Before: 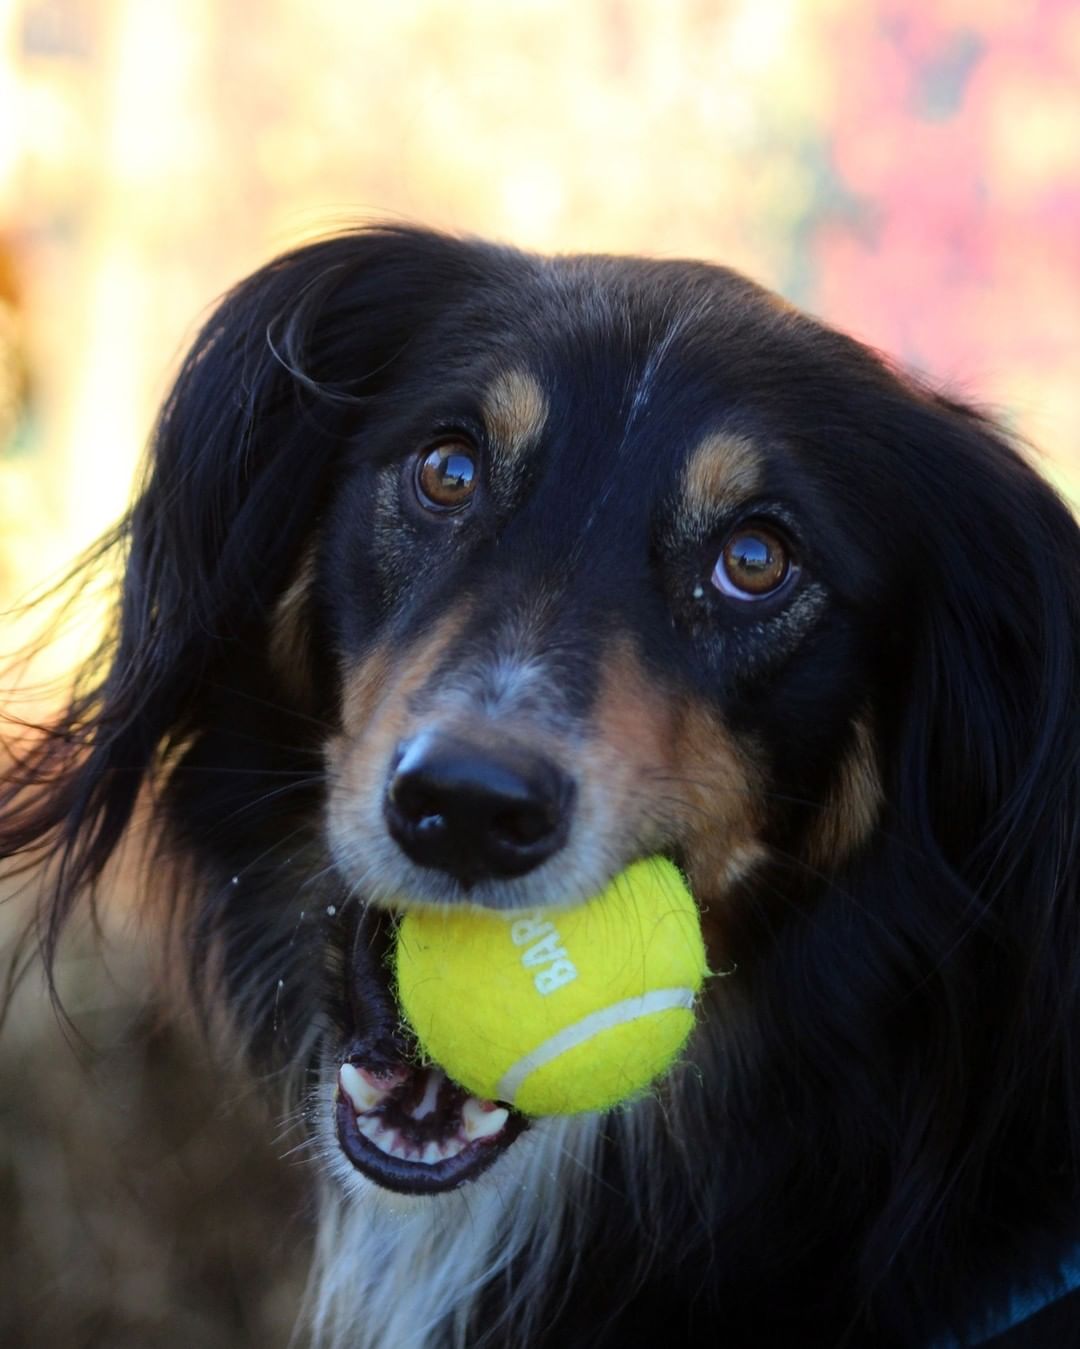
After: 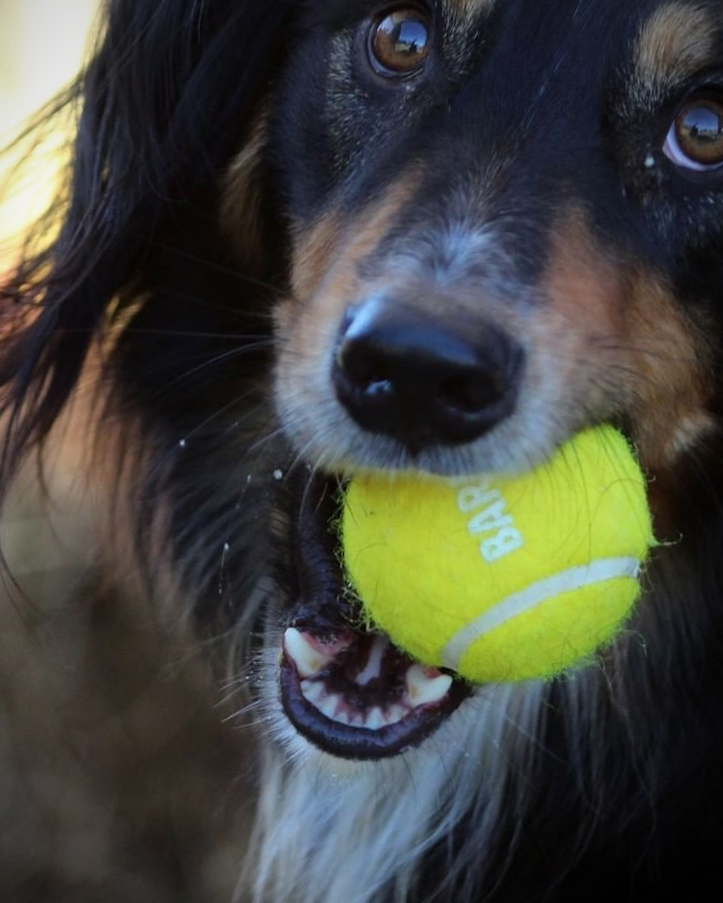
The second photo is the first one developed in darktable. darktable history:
vignetting: fall-off radius 63.6%
crop and rotate: angle -0.82°, left 3.85%, top 31.828%, right 27.992%
